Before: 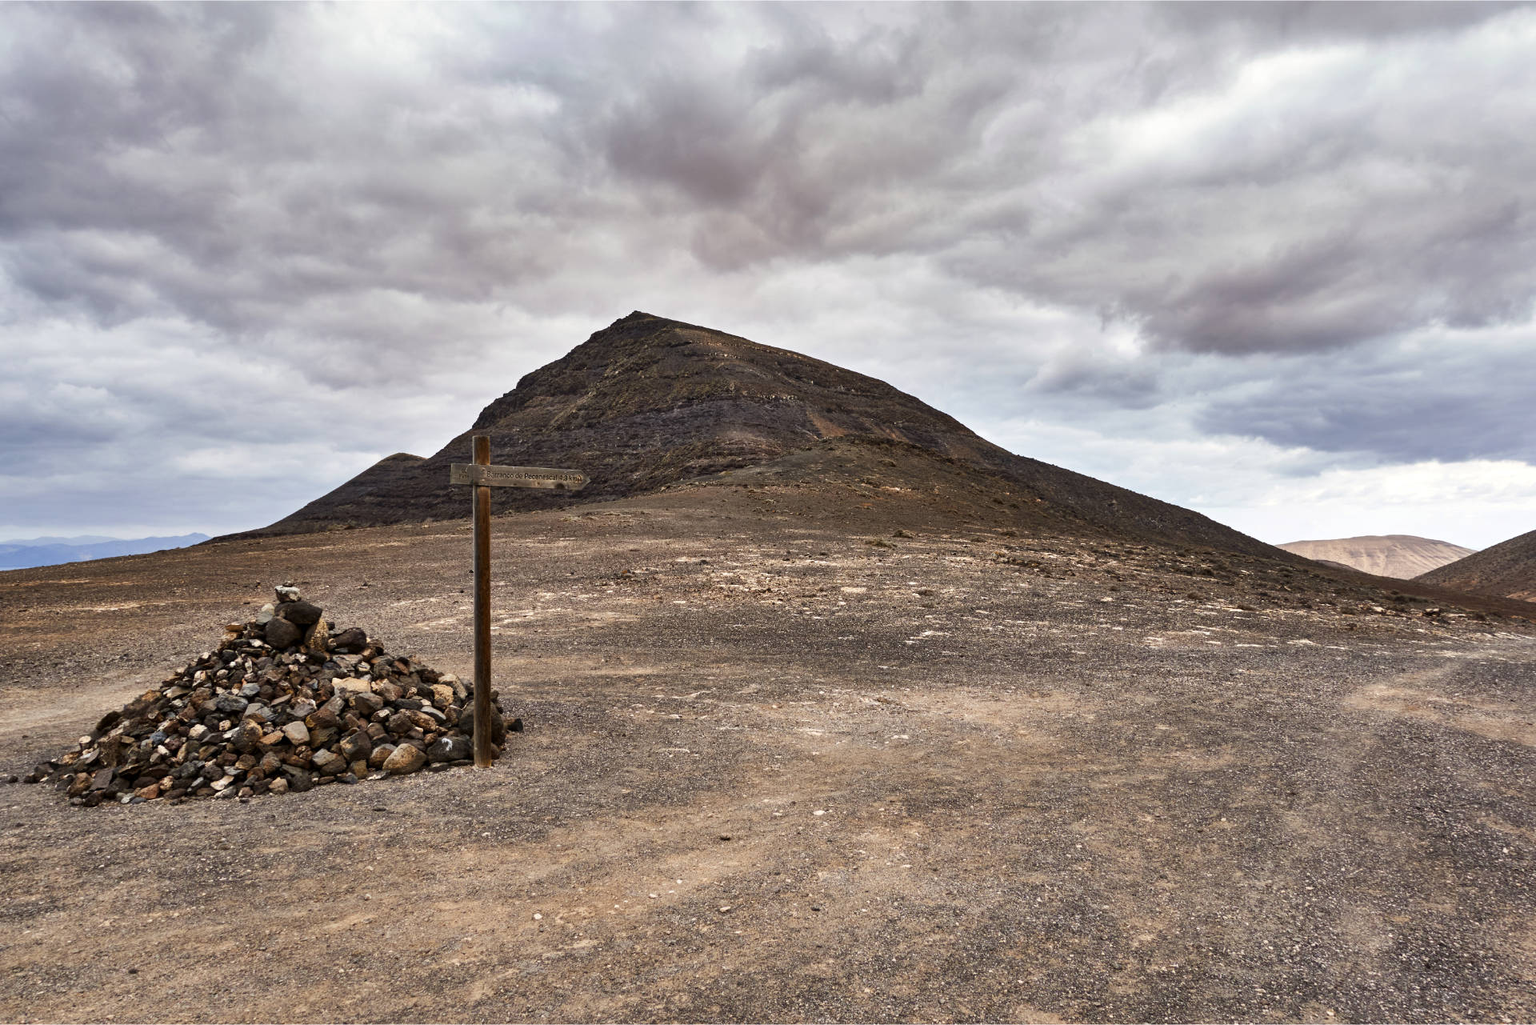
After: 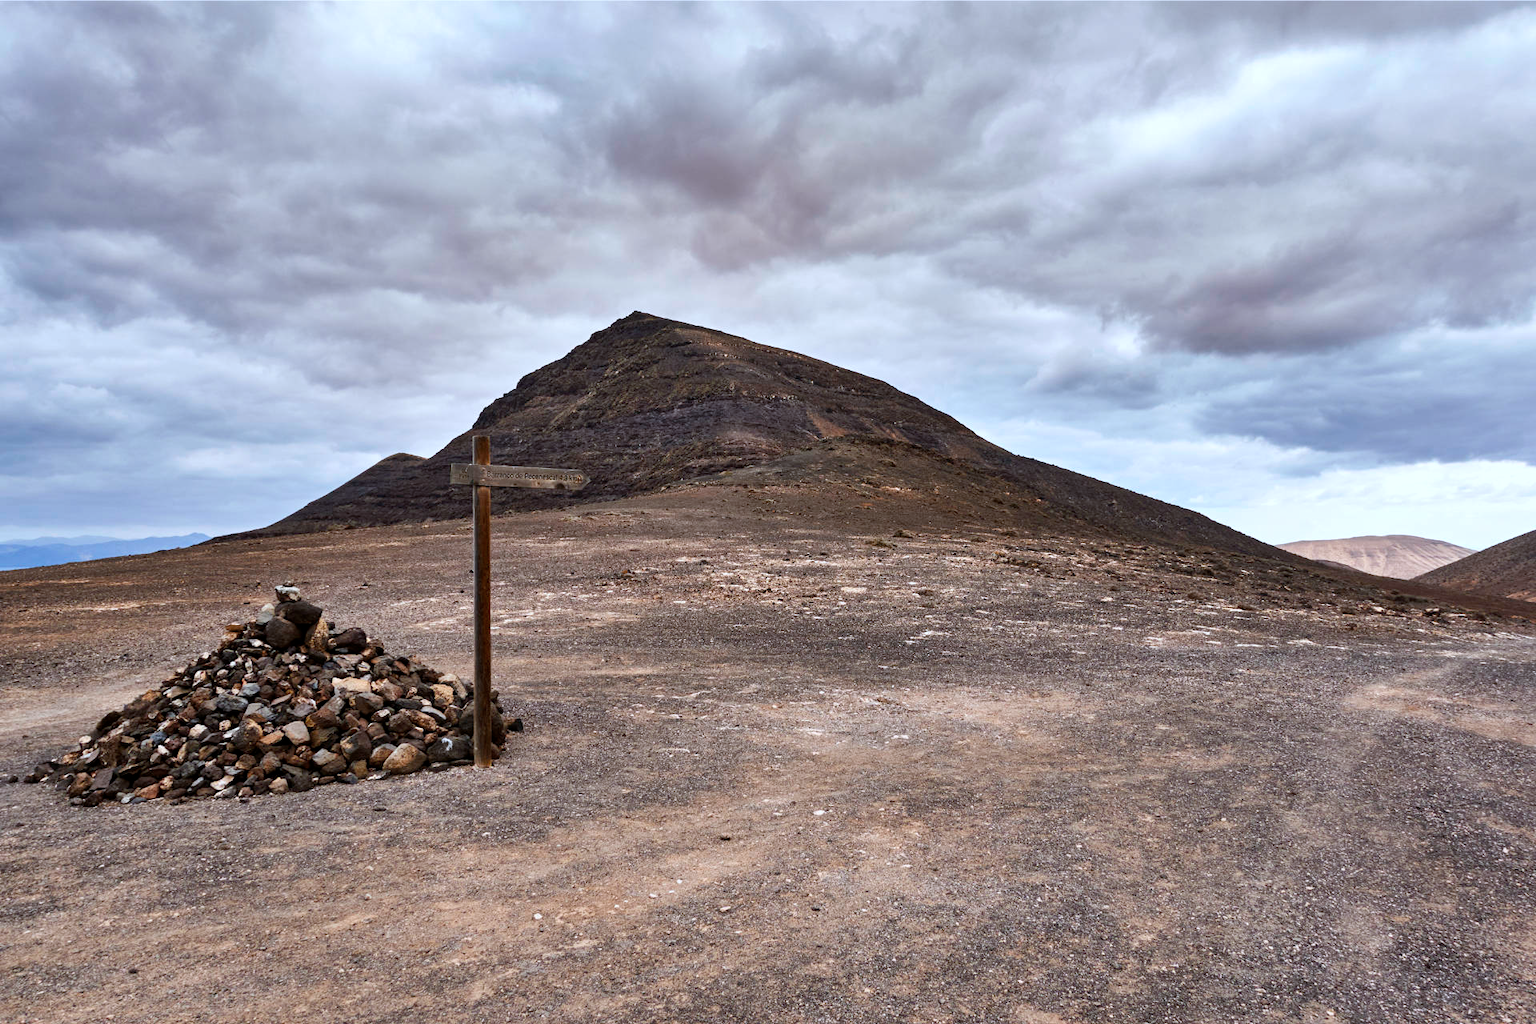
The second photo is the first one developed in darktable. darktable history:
color calibration: x 0.37, y 0.382, temperature 4317.23 K
